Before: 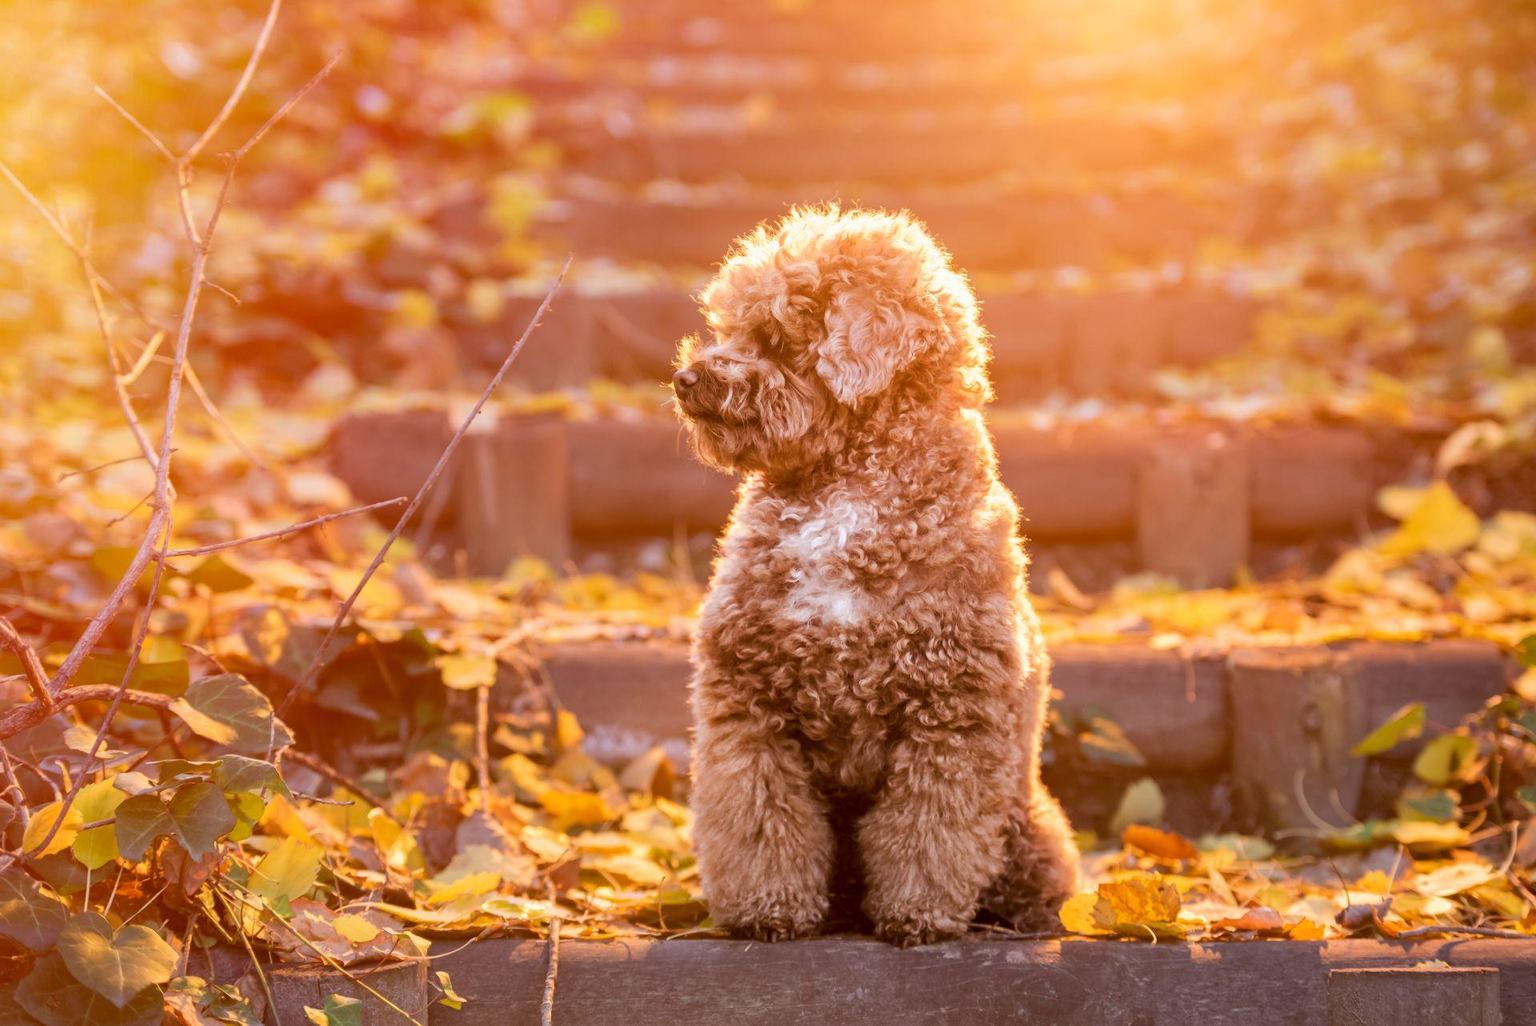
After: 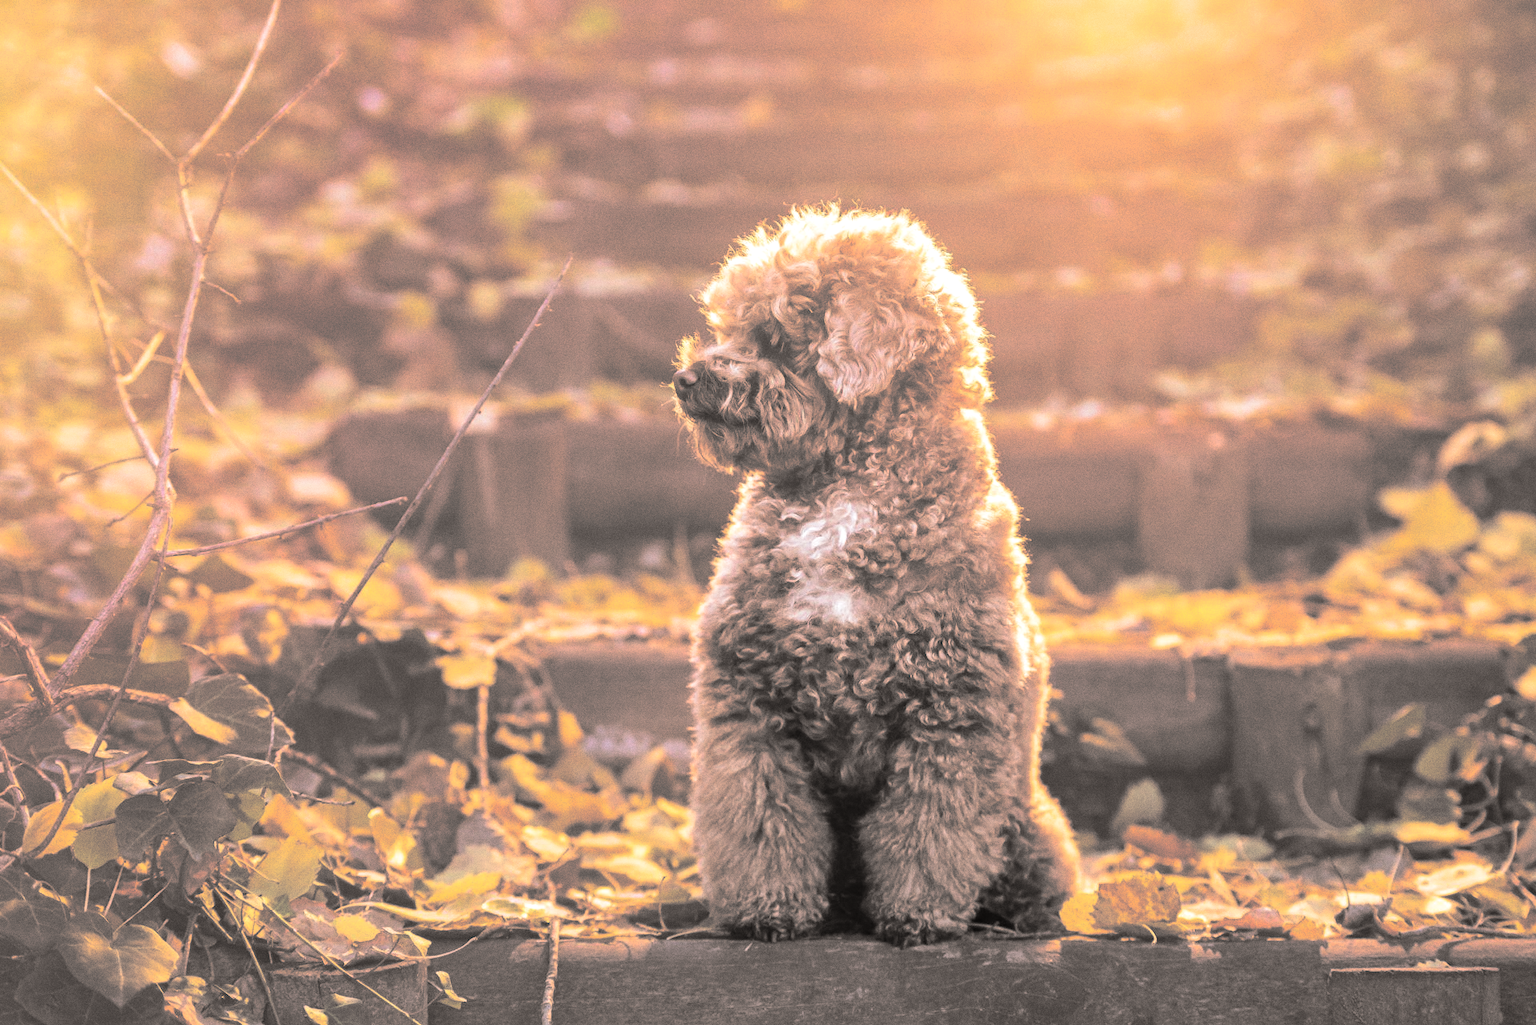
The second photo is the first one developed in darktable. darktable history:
exposure: exposure 0.236 EV, compensate highlight preservation false
grain: coarseness 0.09 ISO
split-toning: shadows › hue 26°, shadows › saturation 0.09, highlights › hue 40°, highlights › saturation 0.18, balance -63, compress 0%
